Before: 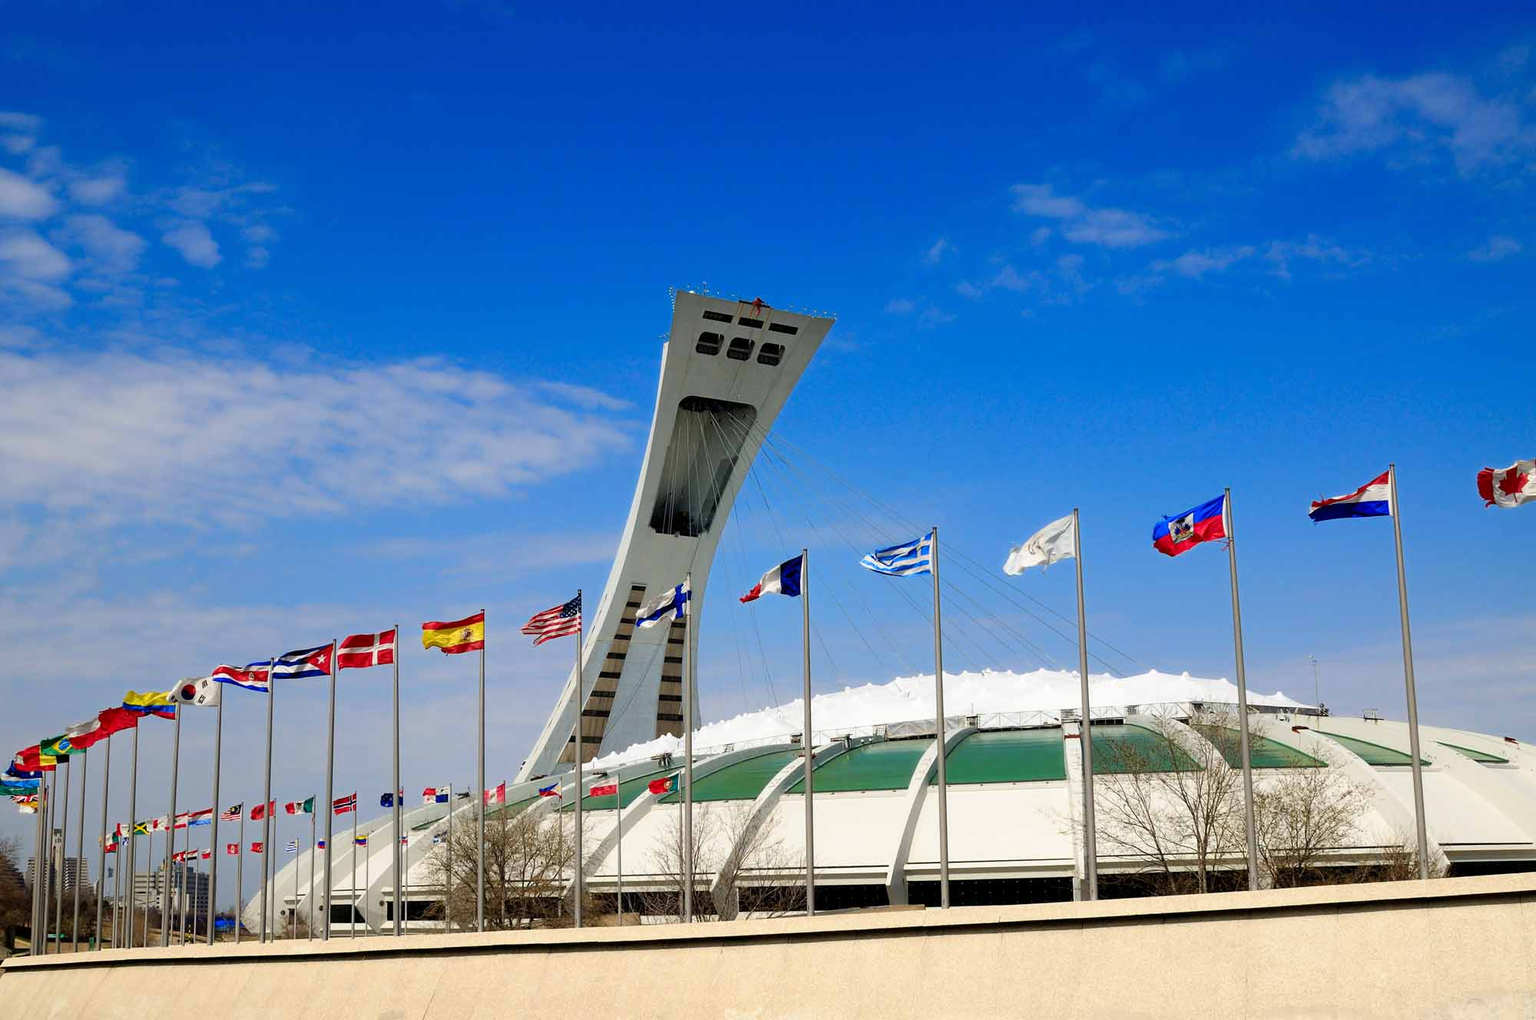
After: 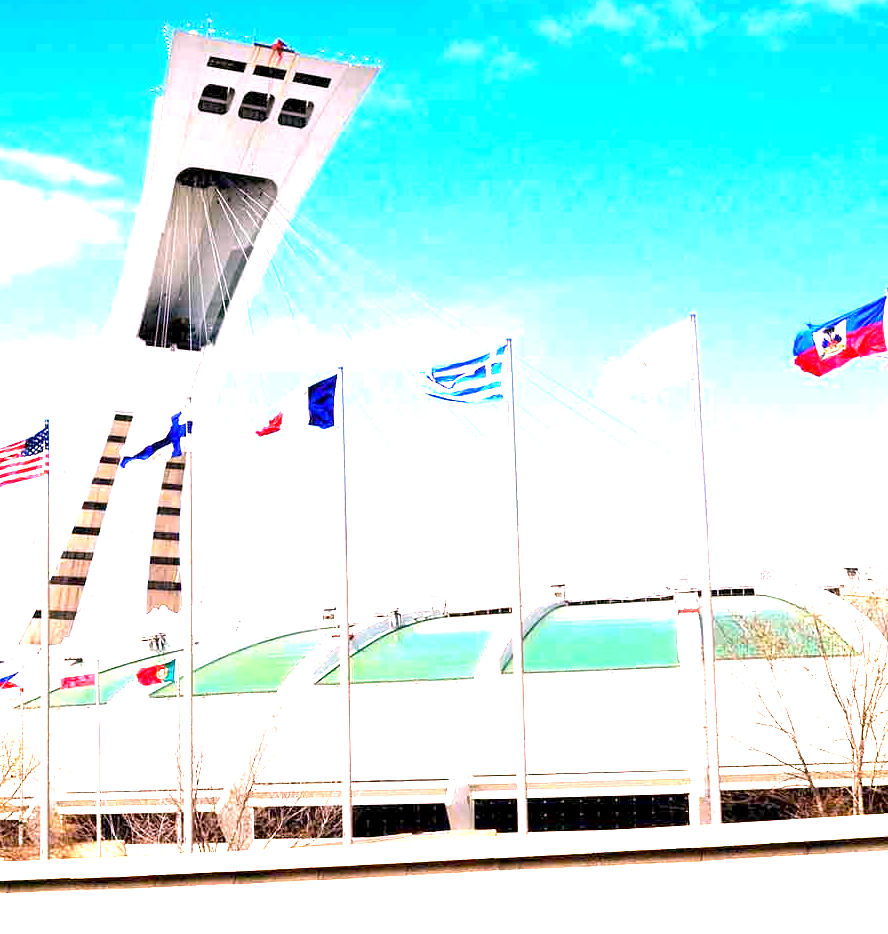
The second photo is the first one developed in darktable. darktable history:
exposure: black level correction 0.001, exposure 2.607 EV, compensate exposure bias true, compensate highlight preservation false
crop: left 35.432%, top 26.233%, right 20.145%, bottom 3.432%
white balance: red 1.188, blue 1.11
